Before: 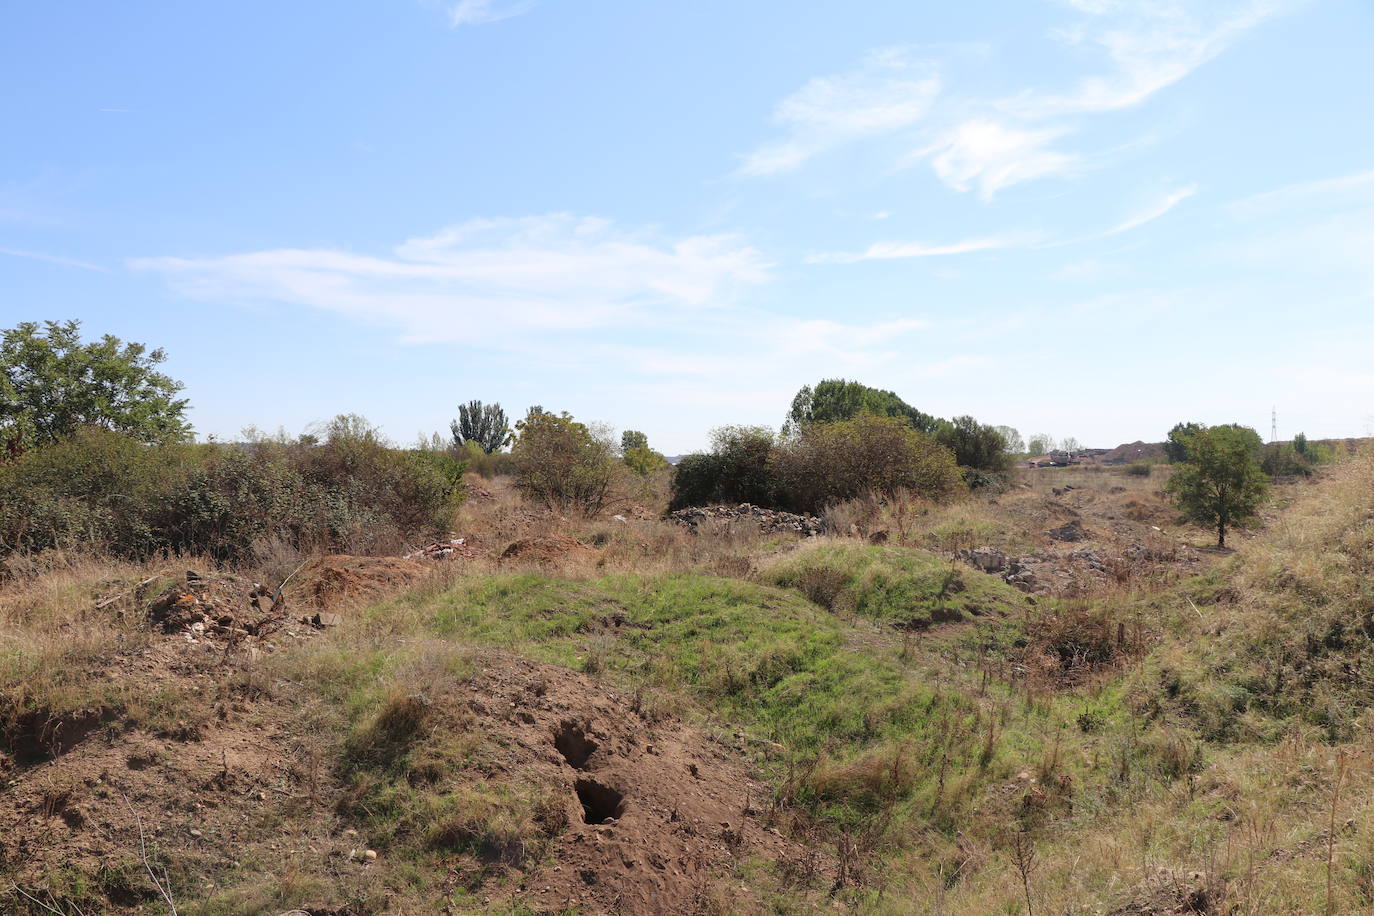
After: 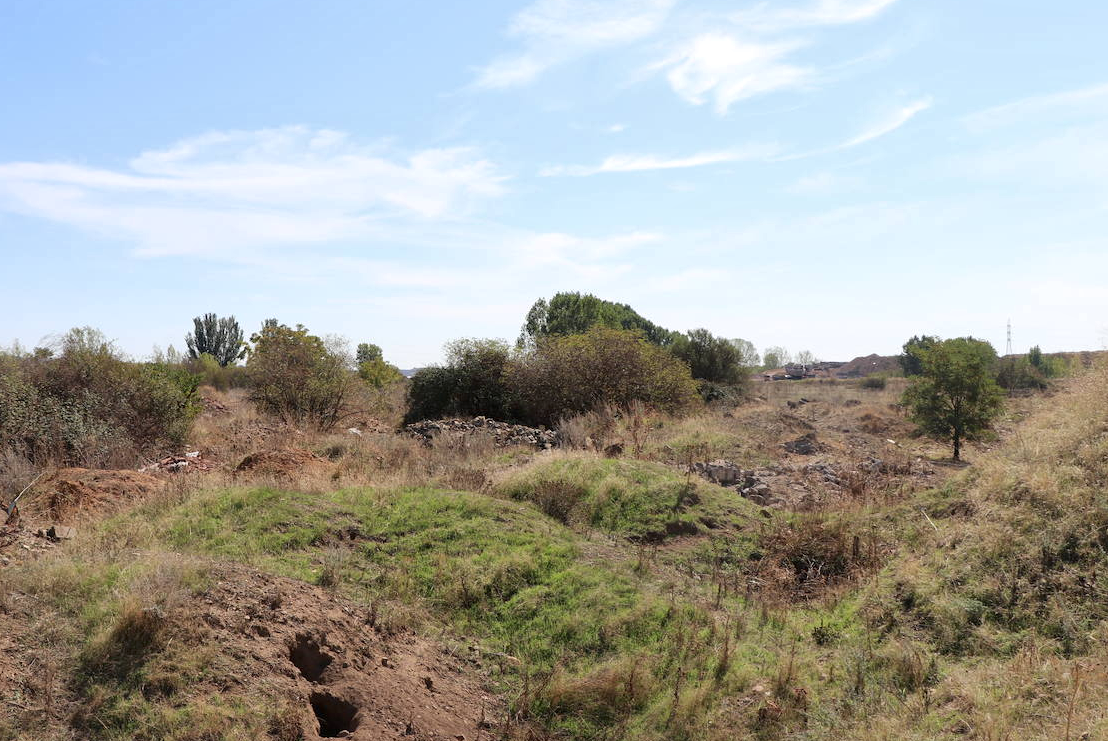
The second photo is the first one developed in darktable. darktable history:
crop: left 19.302%, top 9.501%, right 0.001%, bottom 9.595%
local contrast: mode bilateral grid, contrast 20, coarseness 50, detail 130%, midtone range 0.2
